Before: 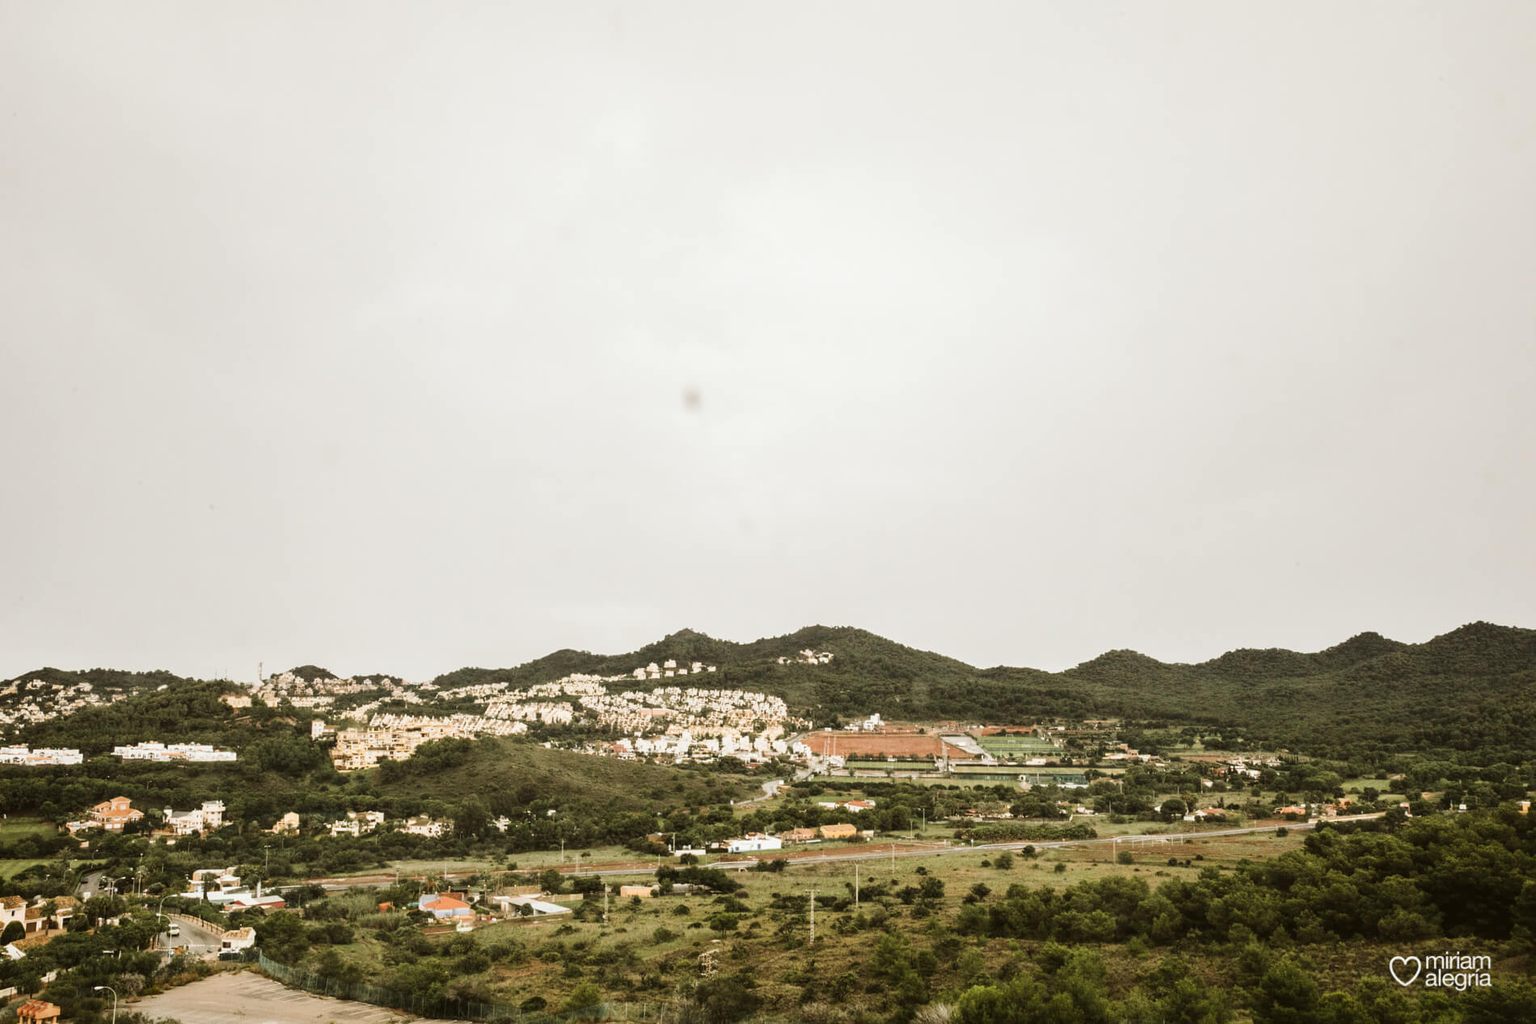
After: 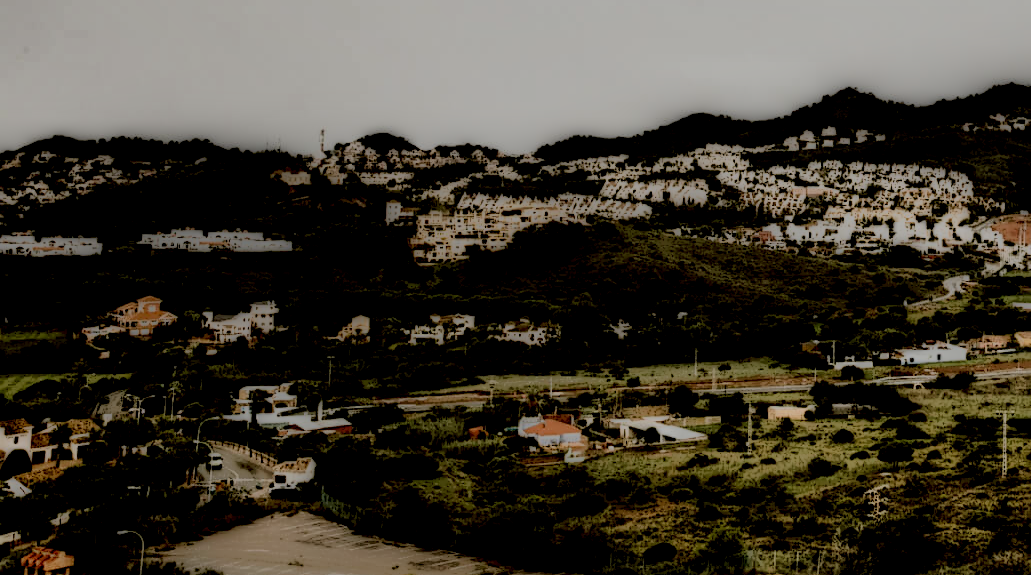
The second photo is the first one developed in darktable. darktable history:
shadows and highlights: soften with gaussian
exposure: exposure -0.07 EV, compensate highlight preservation false
local contrast: highlights 2%, shadows 238%, detail 164%, midtone range 0.008
crop and rotate: top 54.469%, right 45.729%, bottom 0.104%
contrast brightness saturation: contrast 0.22
sharpen: amount 0.495
filmic rgb: black relative exposure -7.65 EV, white relative exposure 4.56 EV, hardness 3.61, iterations of high-quality reconstruction 0
